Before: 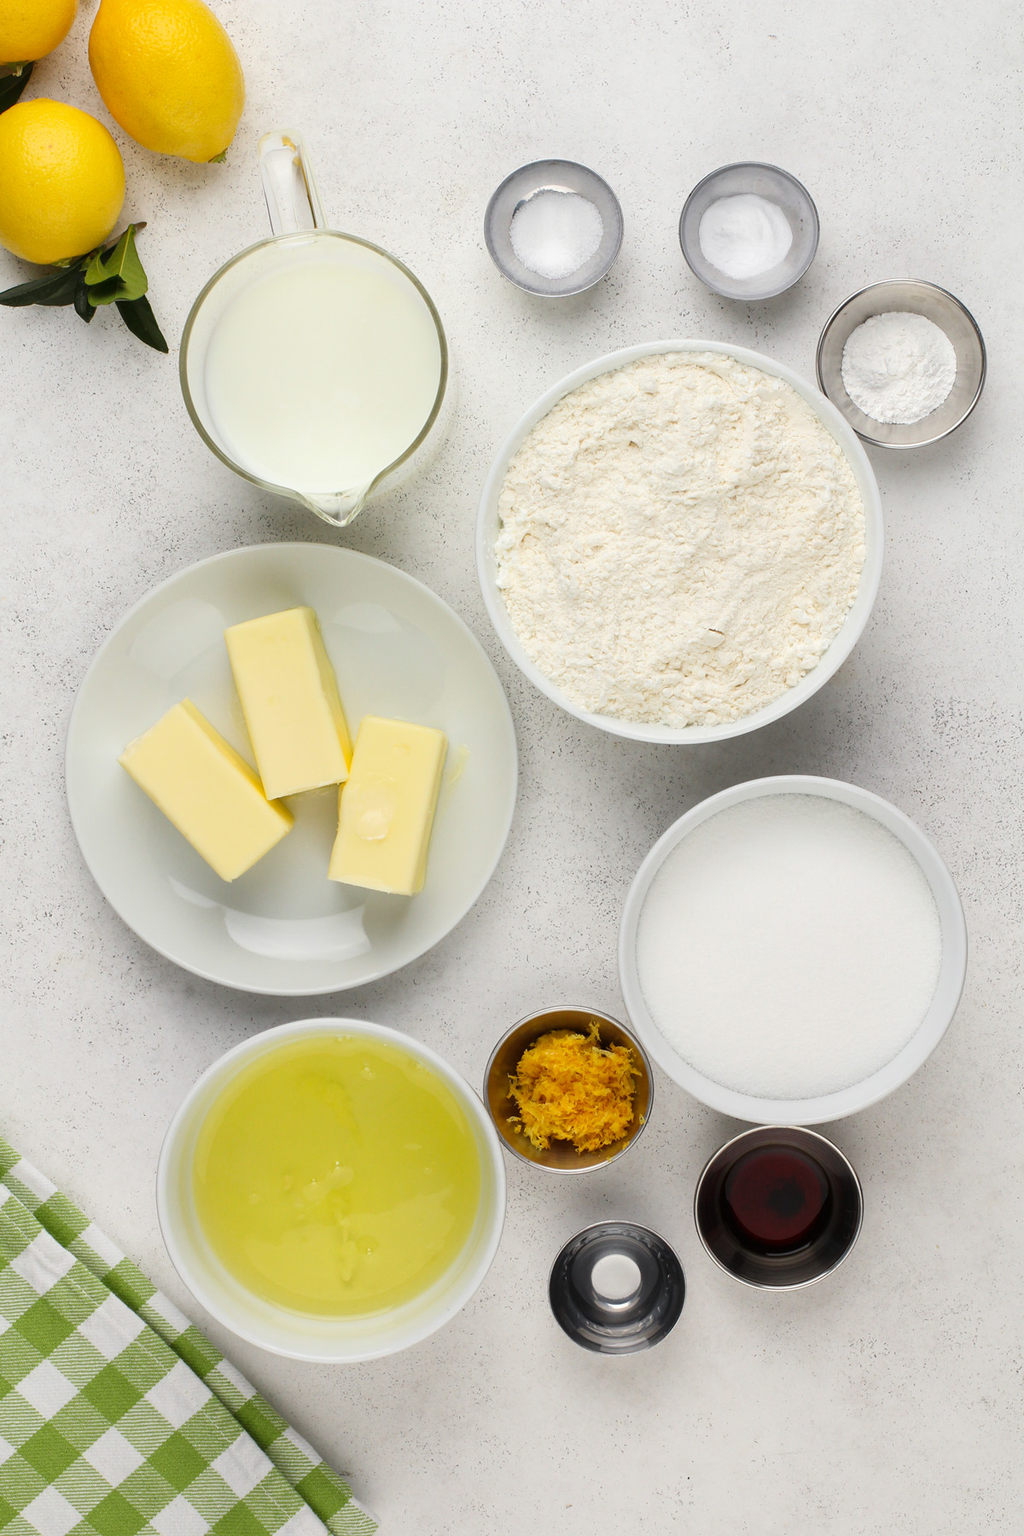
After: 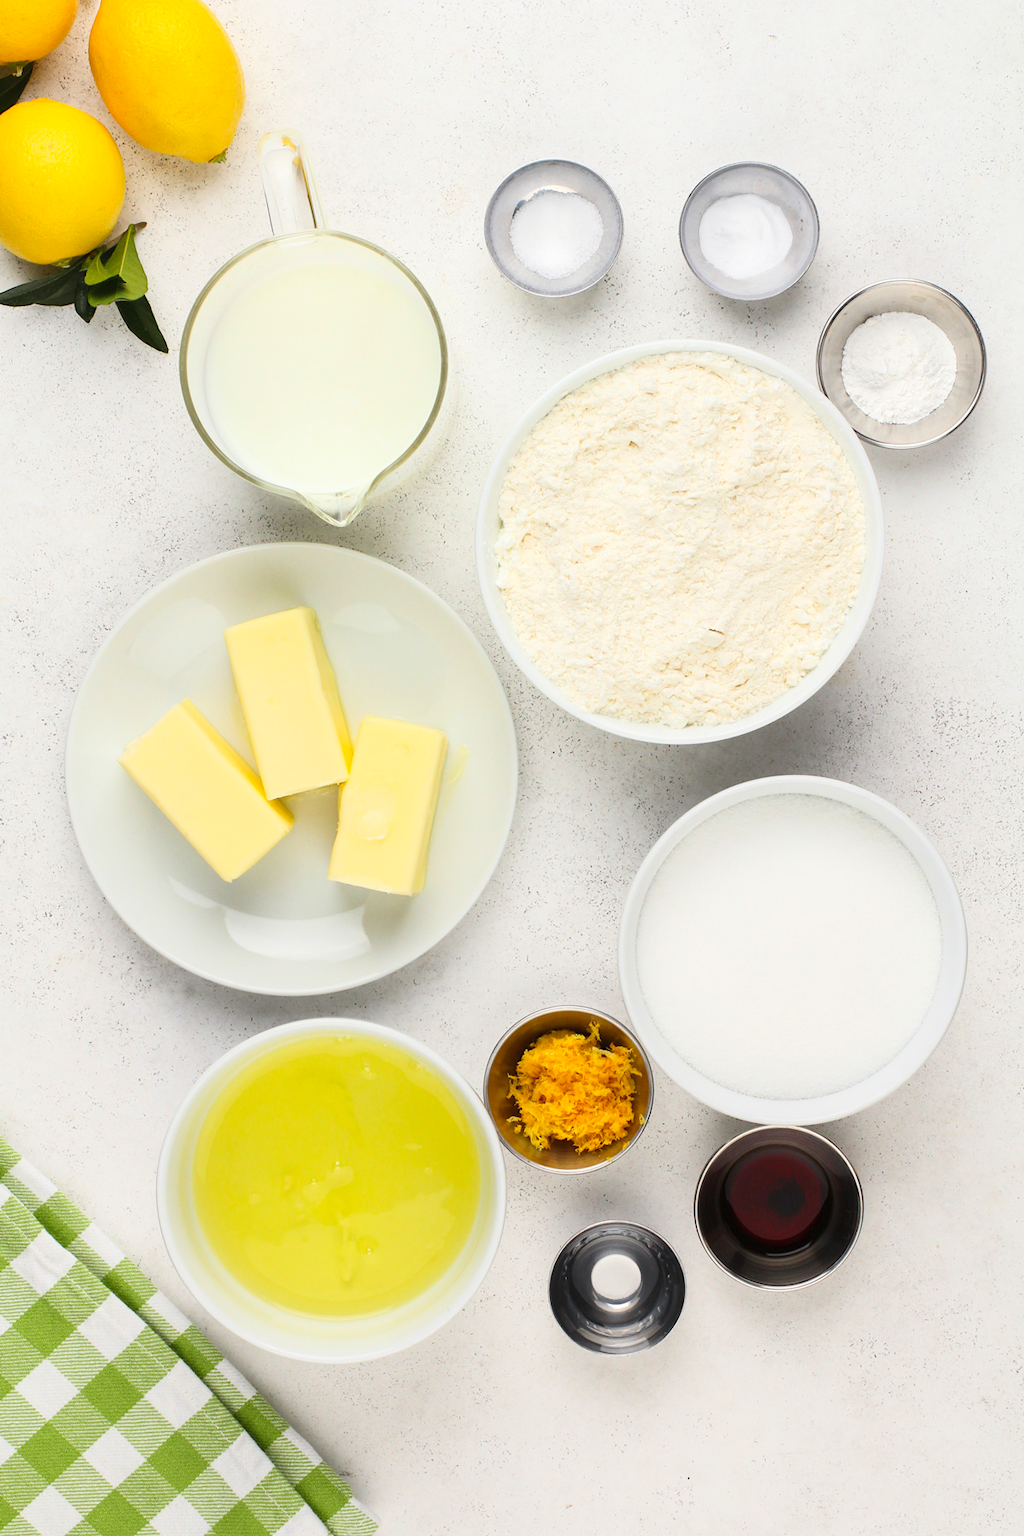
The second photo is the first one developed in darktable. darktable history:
contrast brightness saturation: contrast 0.197, brightness 0.156, saturation 0.219
